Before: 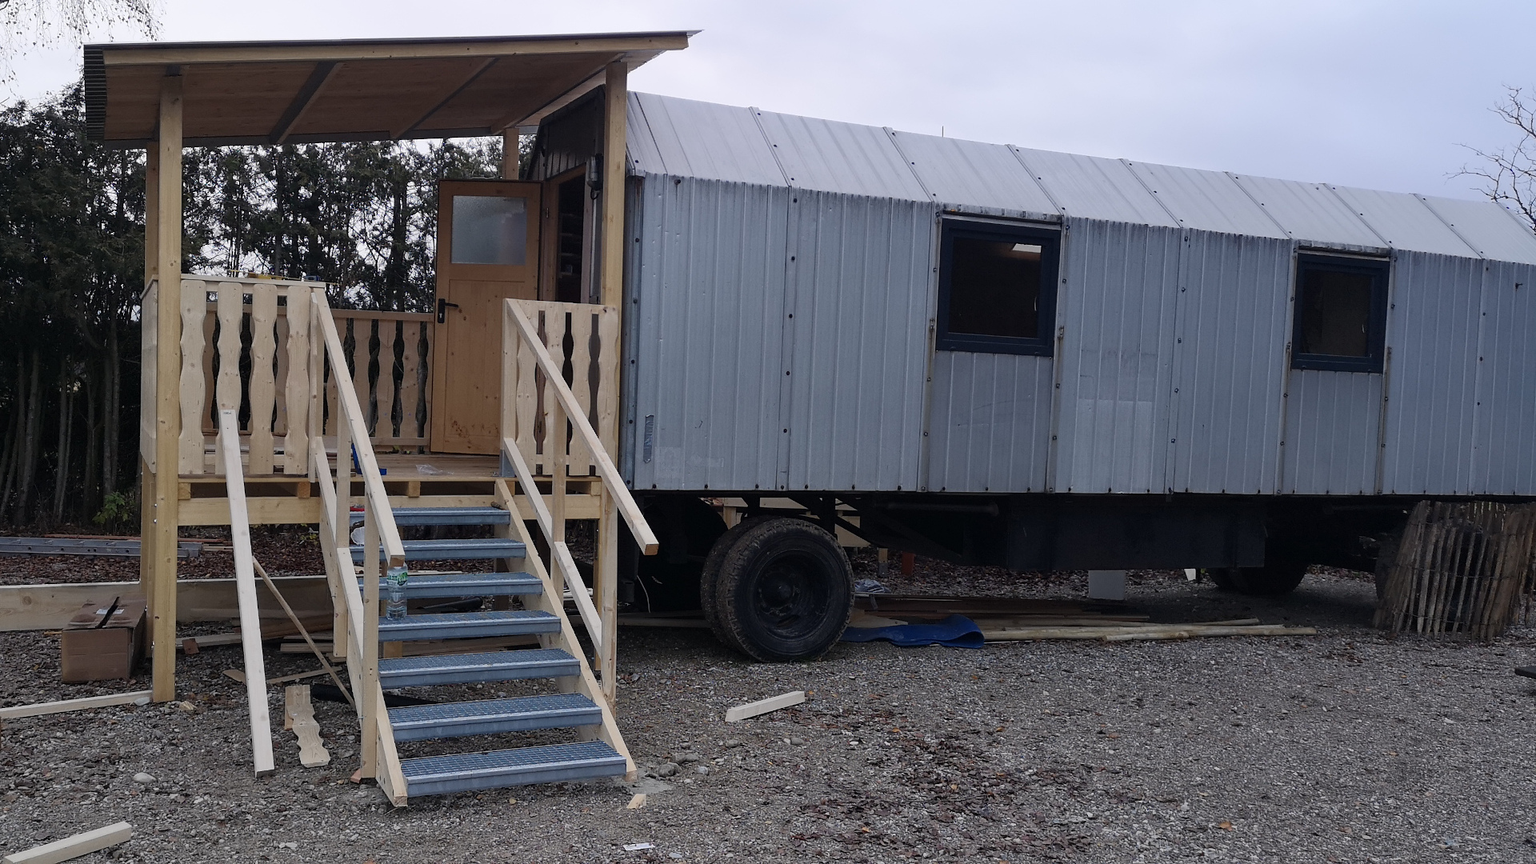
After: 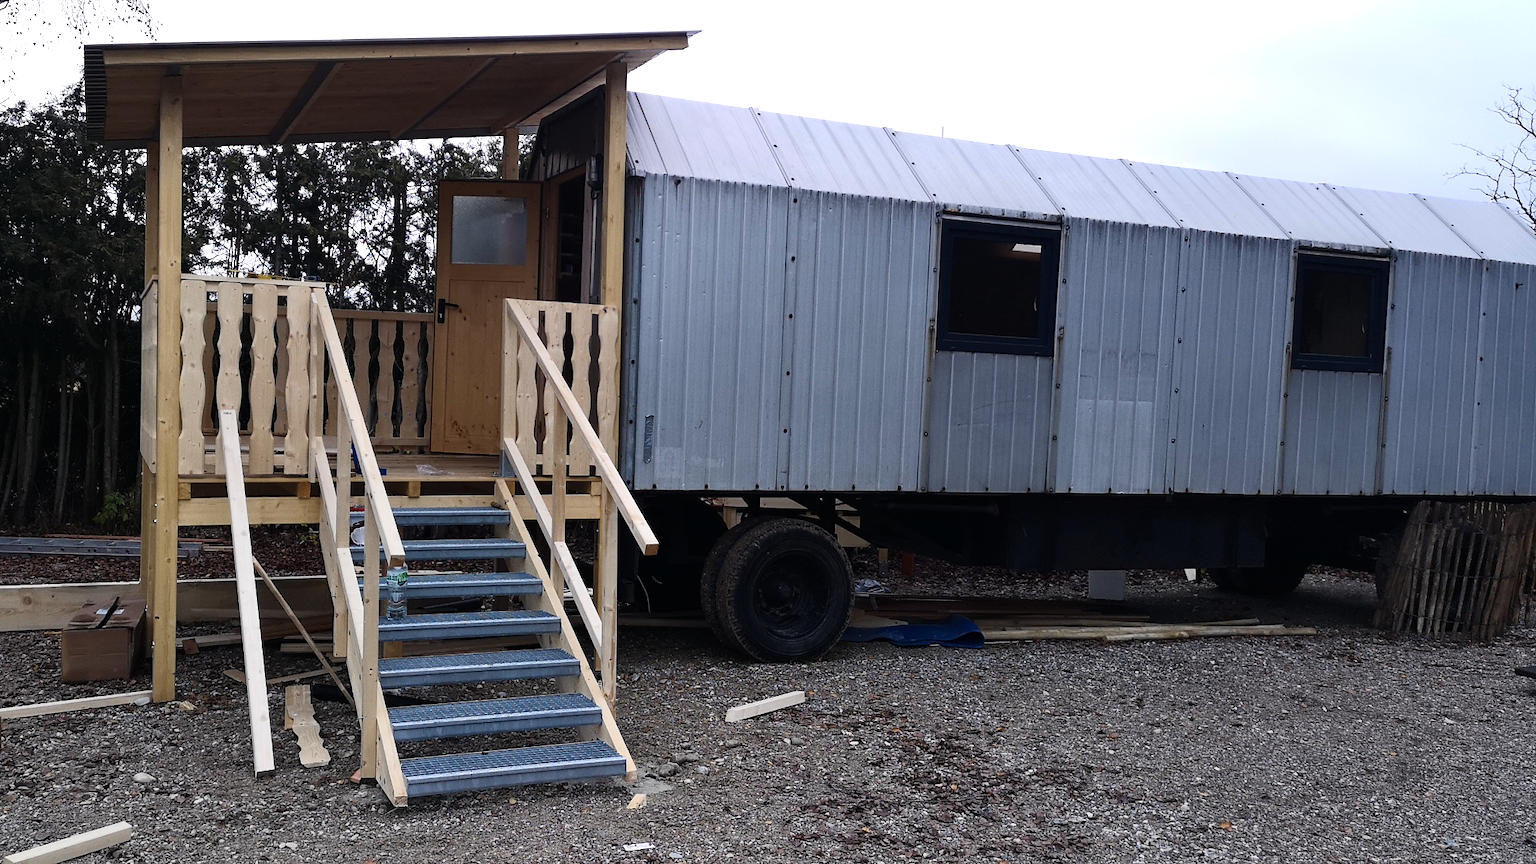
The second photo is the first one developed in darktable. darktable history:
color balance rgb: perceptual saturation grading › global saturation 19.369%, global vibrance 9.891%
tone equalizer: -8 EV -0.733 EV, -7 EV -0.715 EV, -6 EV -0.631 EV, -5 EV -0.42 EV, -3 EV 0.395 EV, -2 EV 0.6 EV, -1 EV 0.692 EV, +0 EV 0.723 EV, edges refinement/feathering 500, mask exposure compensation -1.57 EV, preserve details no
